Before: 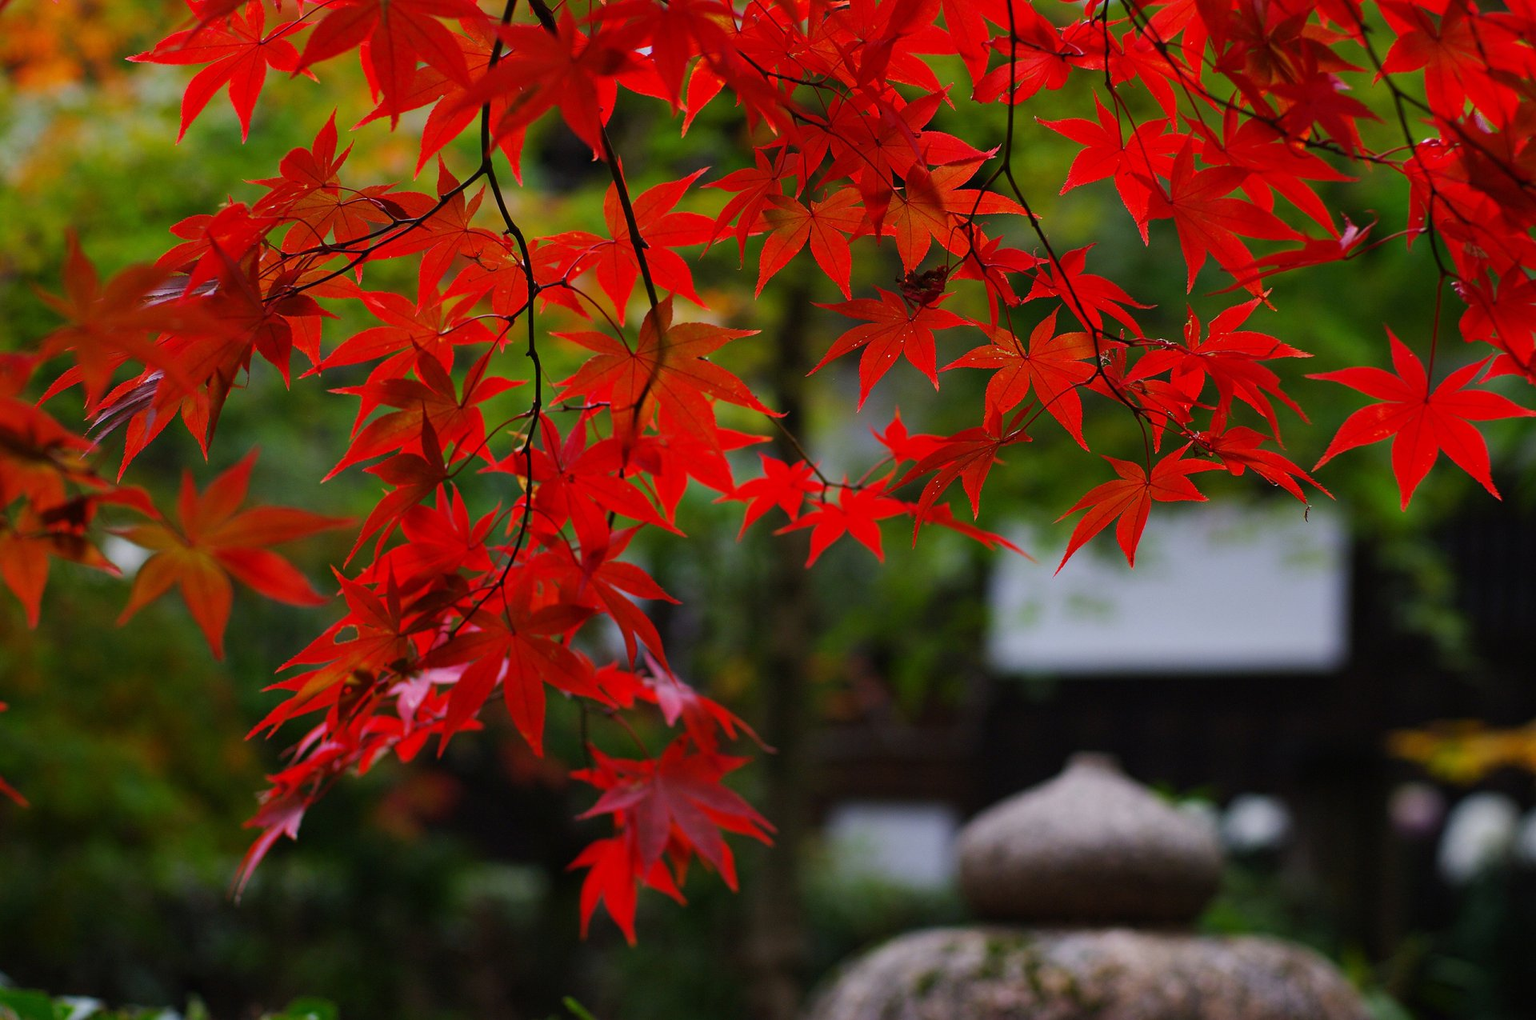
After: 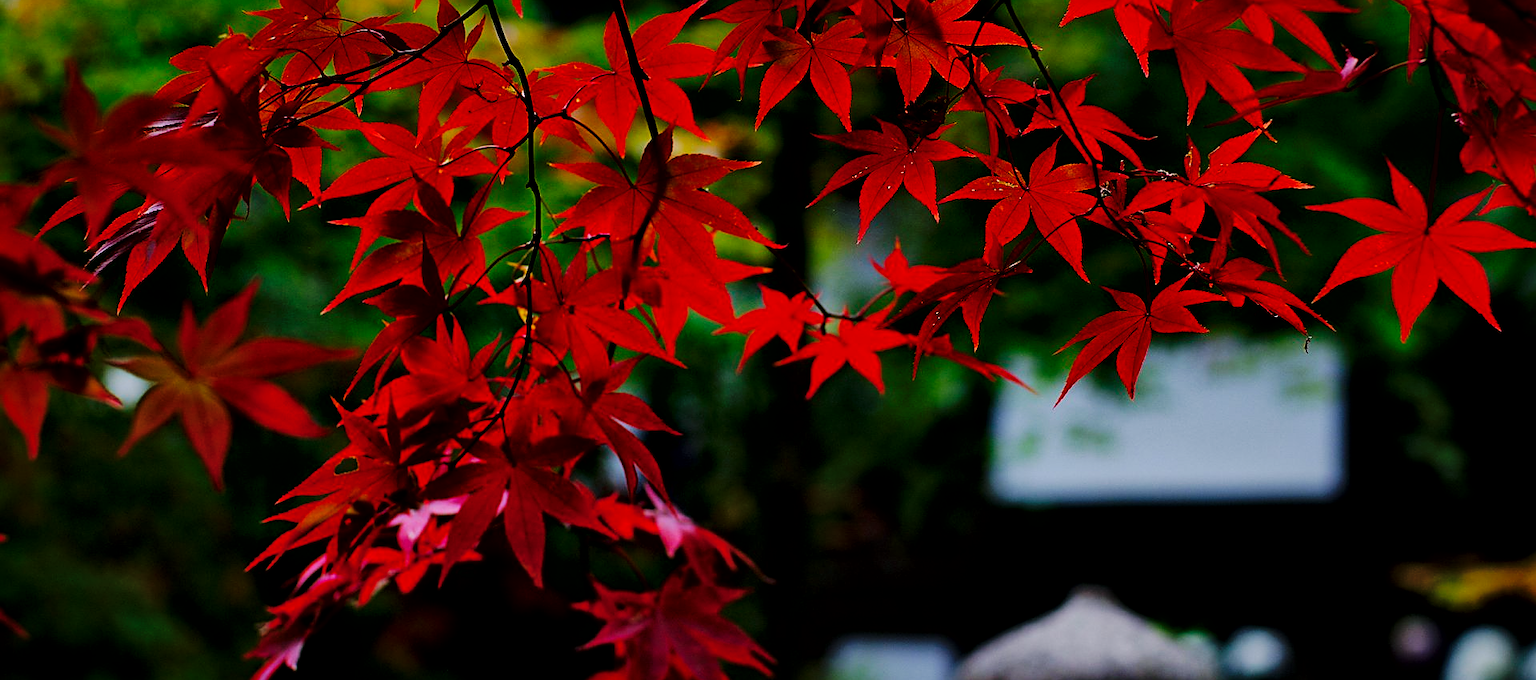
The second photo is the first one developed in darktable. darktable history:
crop: top 16.612%, bottom 16.687%
sharpen: on, module defaults
exposure: black level correction 0.009, exposure -0.611 EV, compensate highlight preservation false
local contrast: mode bilateral grid, contrast 25, coarseness 60, detail 152%, midtone range 0.2
base curve: curves: ch0 [(0, 0) (0.036, 0.025) (0.121, 0.166) (0.206, 0.329) (0.605, 0.79) (1, 1)], preserve colors none
tone equalizer: on, module defaults
color balance rgb: power › luminance -7.71%, power › chroma 1.092%, power › hue 215.92°, perceptual saturation grading › global saturation 18.305%
